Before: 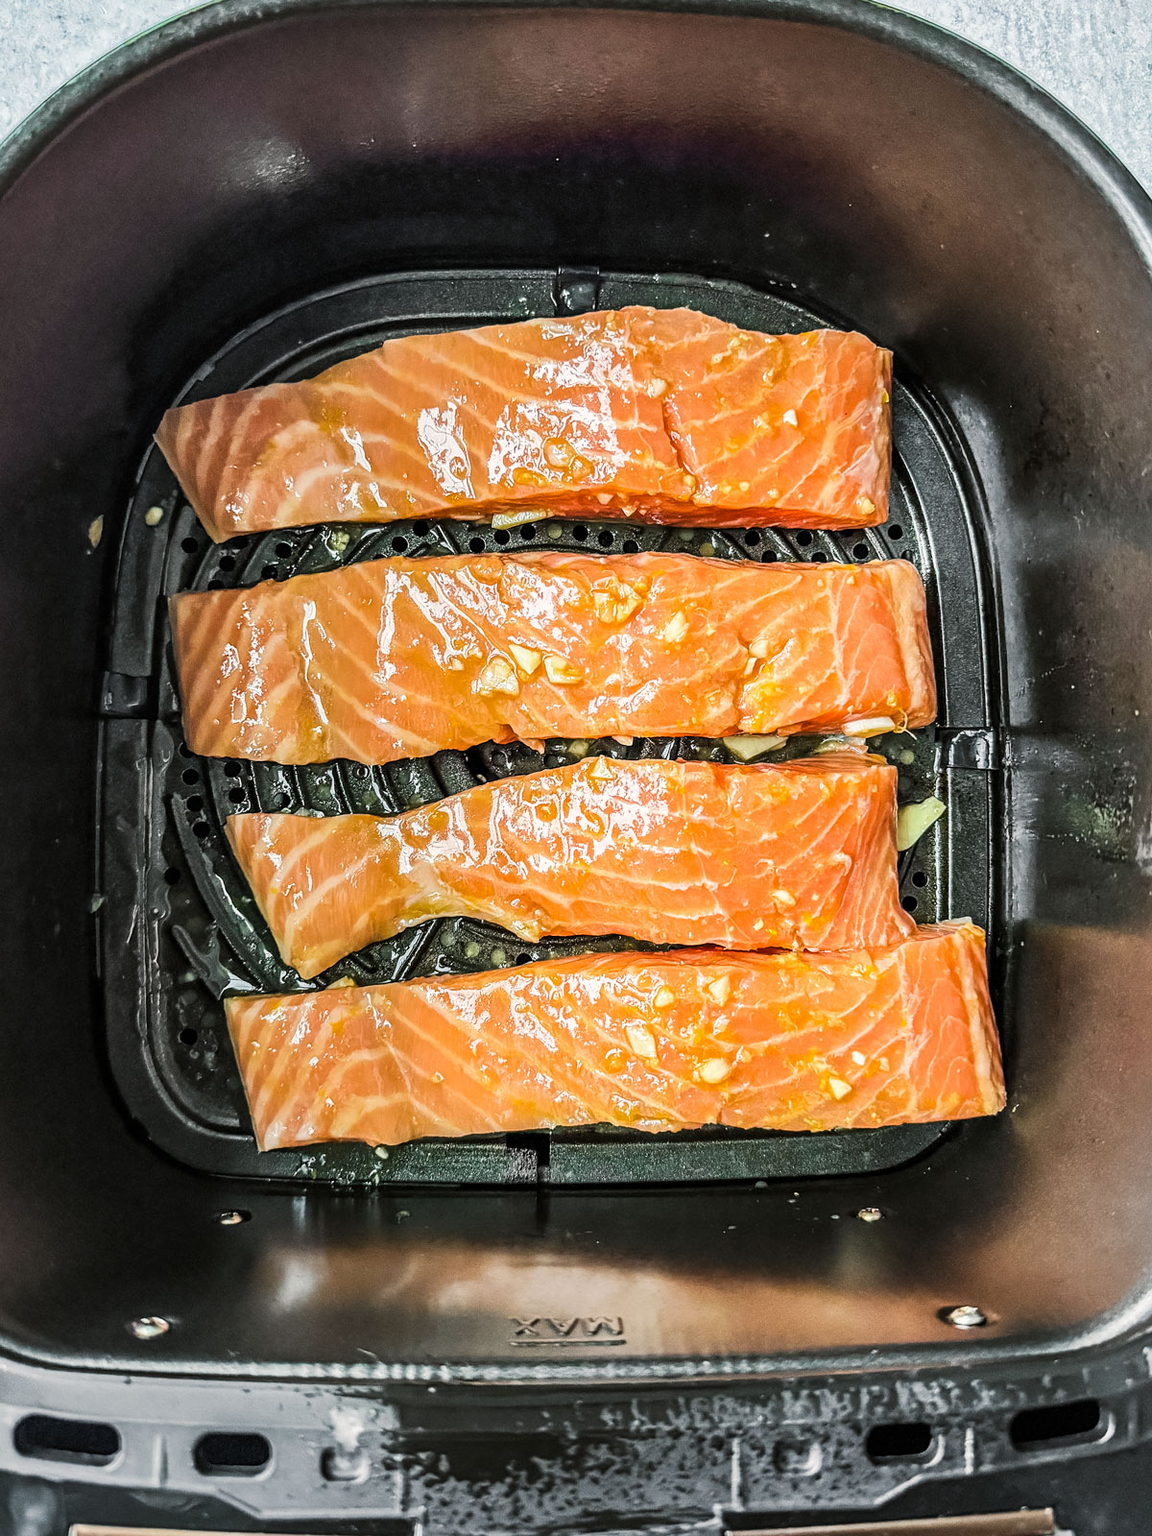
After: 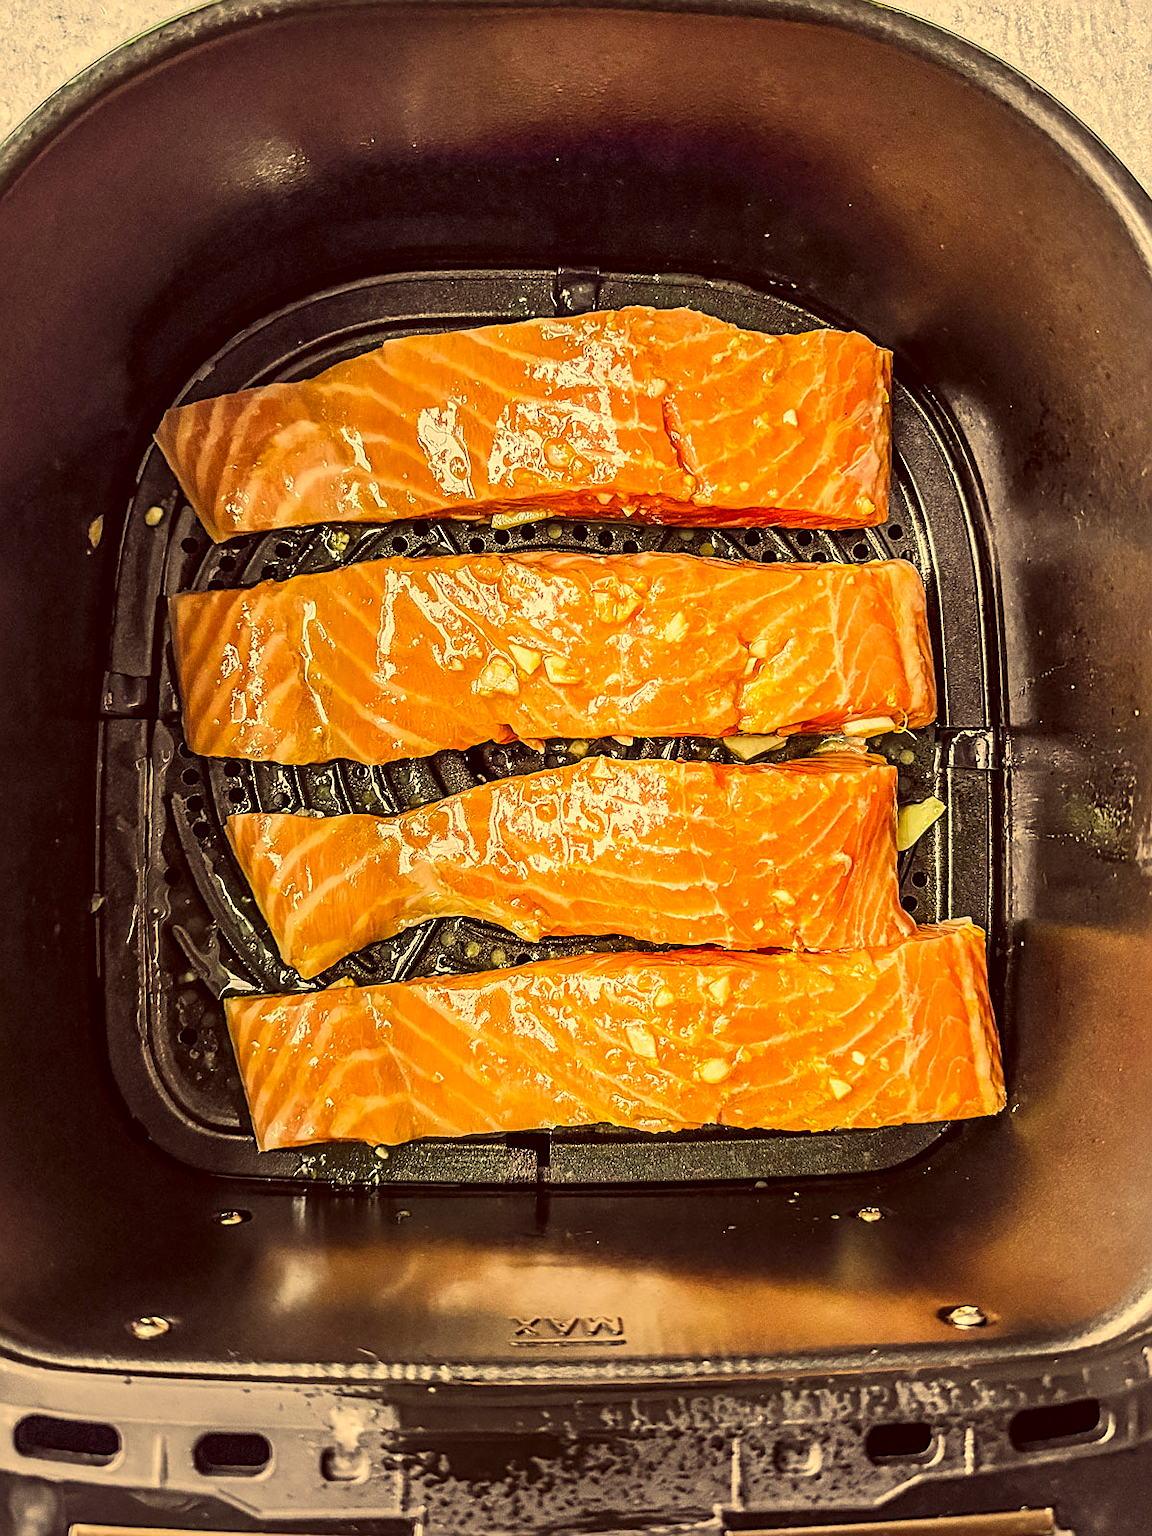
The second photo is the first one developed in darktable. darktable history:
sharpen: on, module defaults
color correction: highlights a* 9.92, highlights b* 39.37, shadows a* 14.51, shadows b* 3.69
